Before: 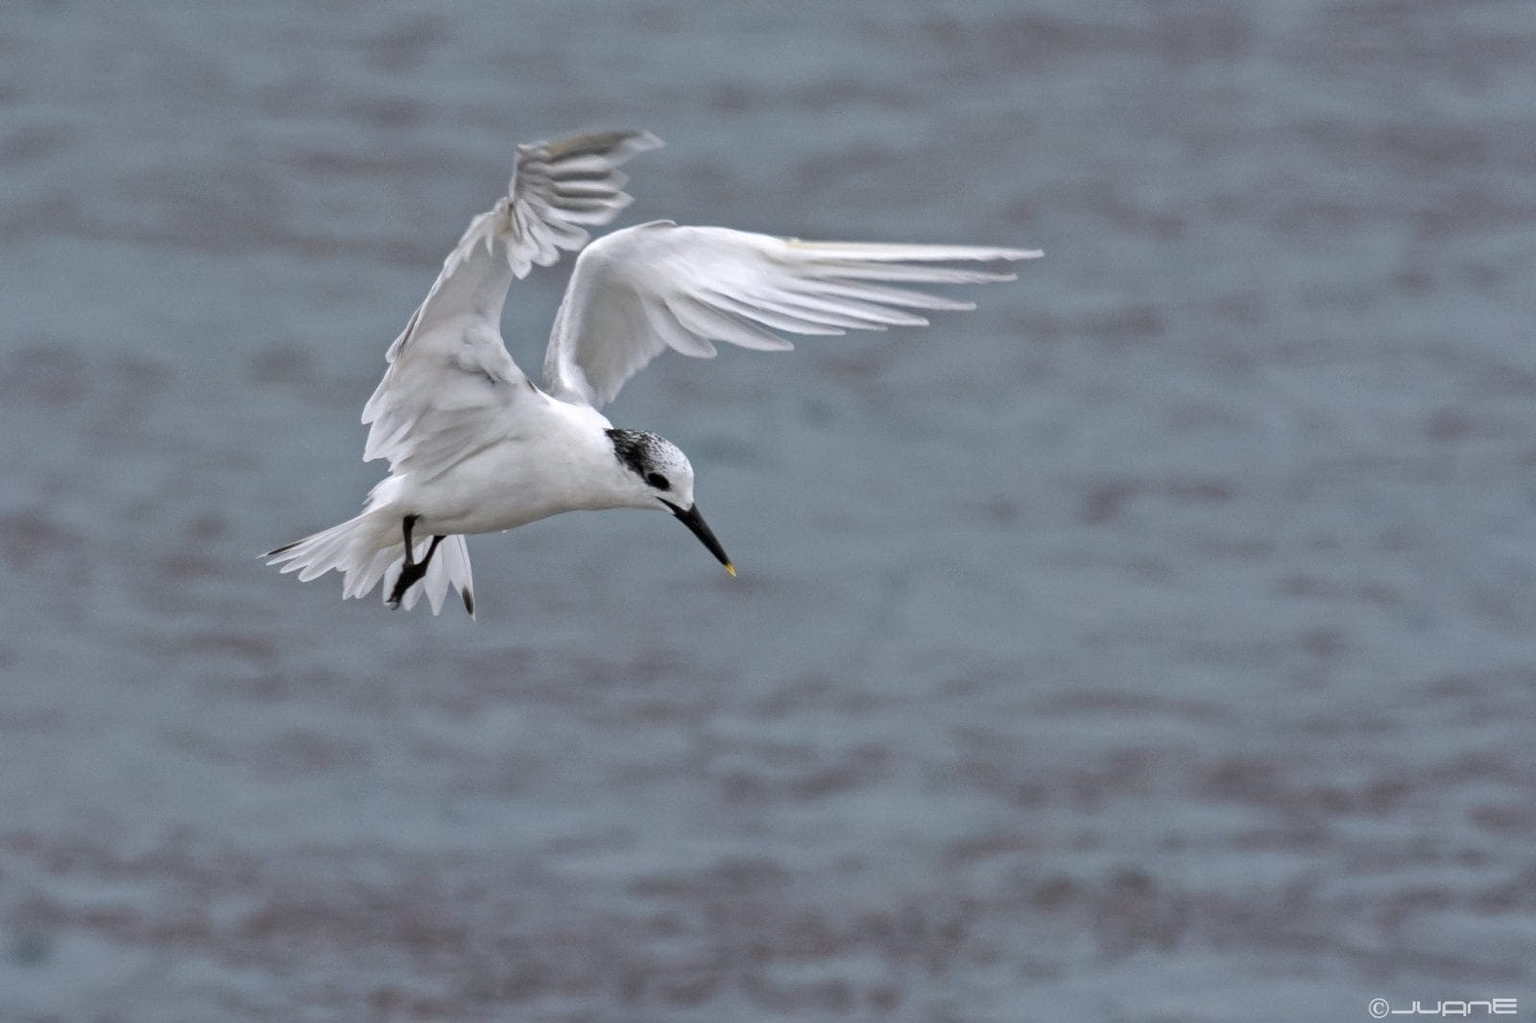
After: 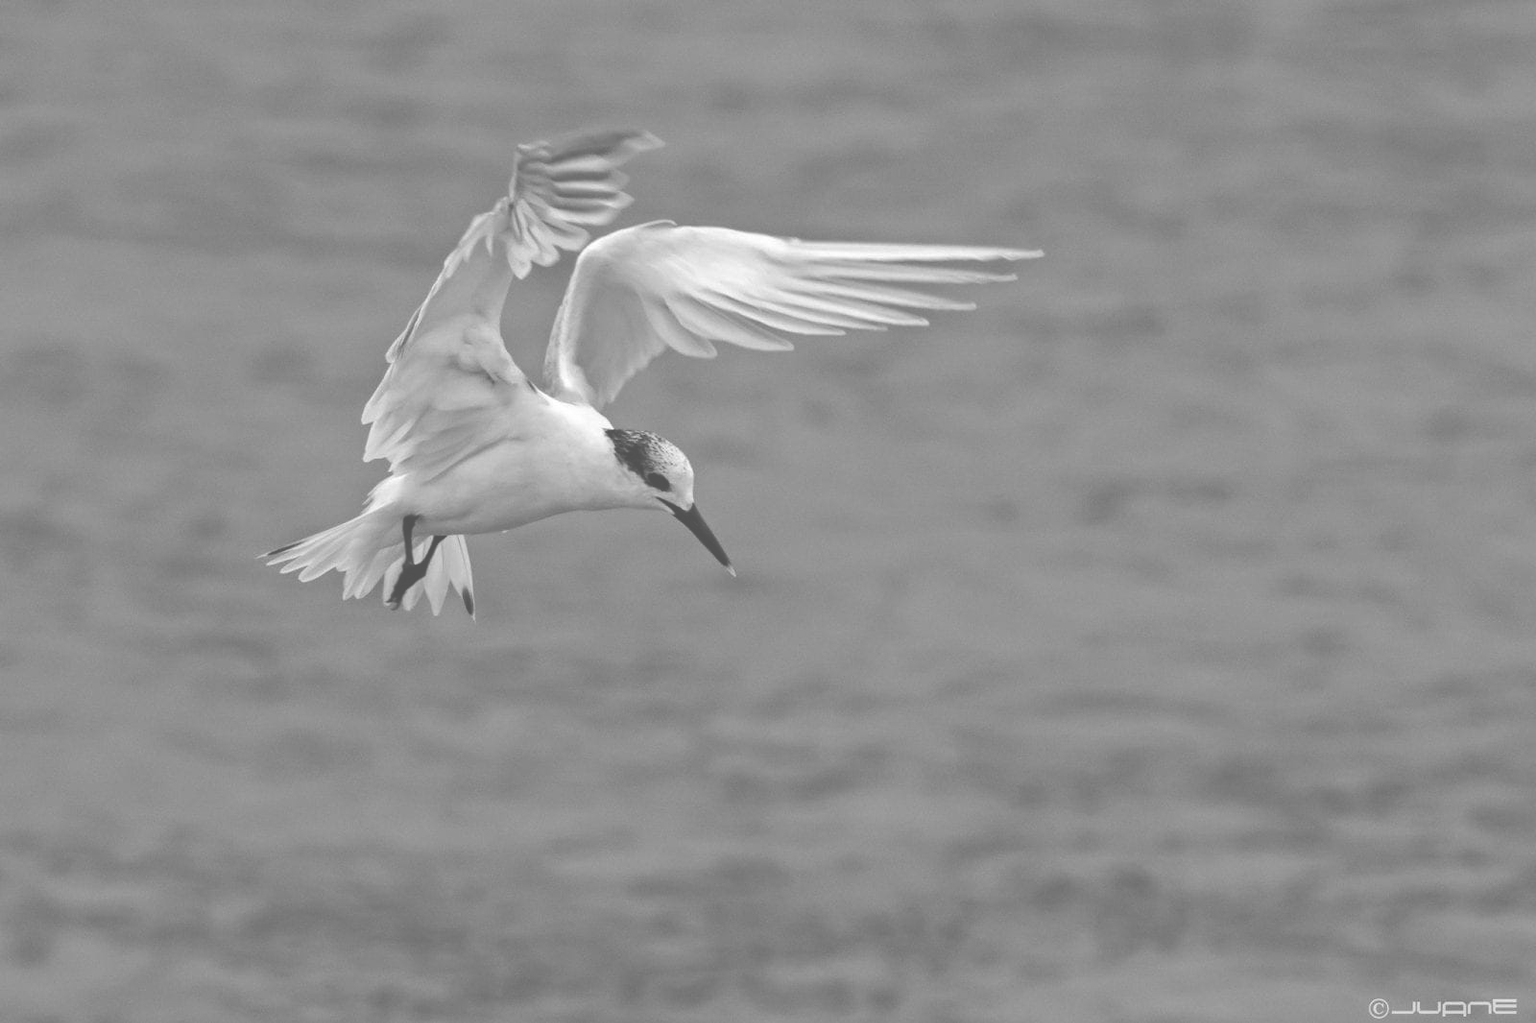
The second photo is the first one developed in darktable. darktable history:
monochrome: on, module defaults
exposure: black level correction -0.087, compensate highlight preservation false
